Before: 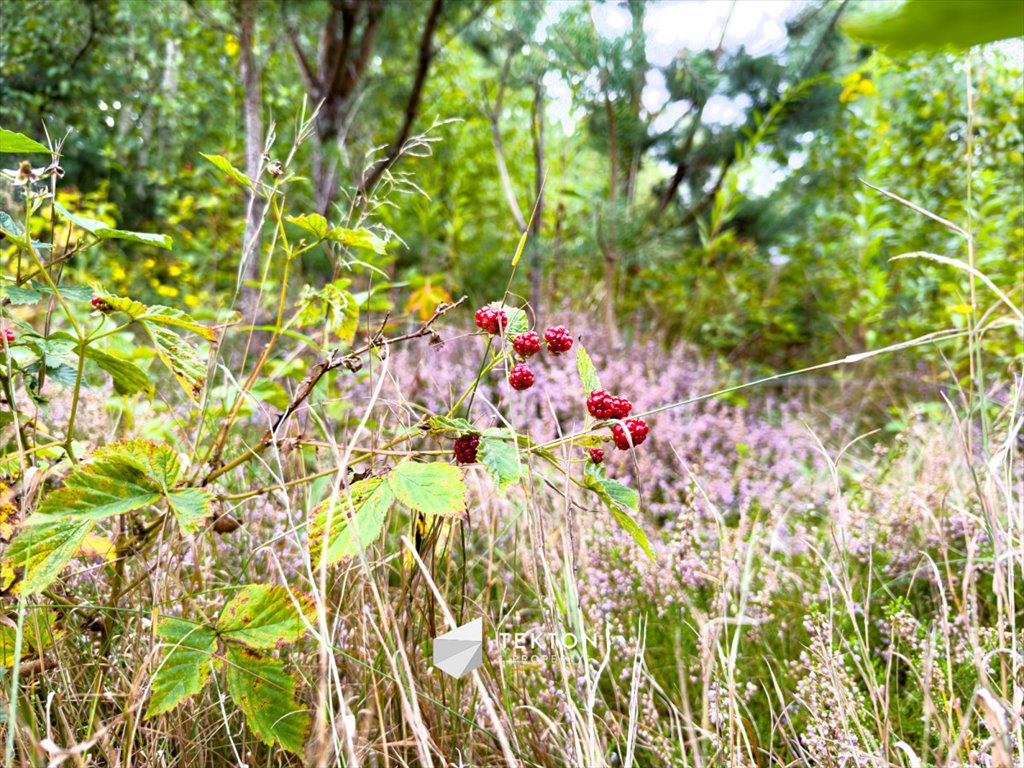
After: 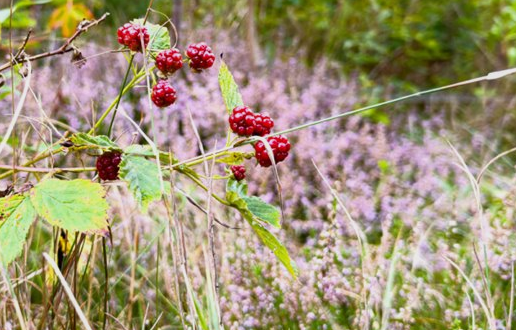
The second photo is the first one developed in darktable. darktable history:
tone equalizer: -8 EV 0.211 EV, -7 EV 0.404 EV, -6 EV 0.453 EV, -5 EV 0.22 EV, -3 EV -0.247 EV, -2 EV -0.43 EV, -1 EV -0.415 EV, +0 EV -0.262 EV
crop: left 35.037%, top 36.979%, right 14.543%, bottom 20.005%
